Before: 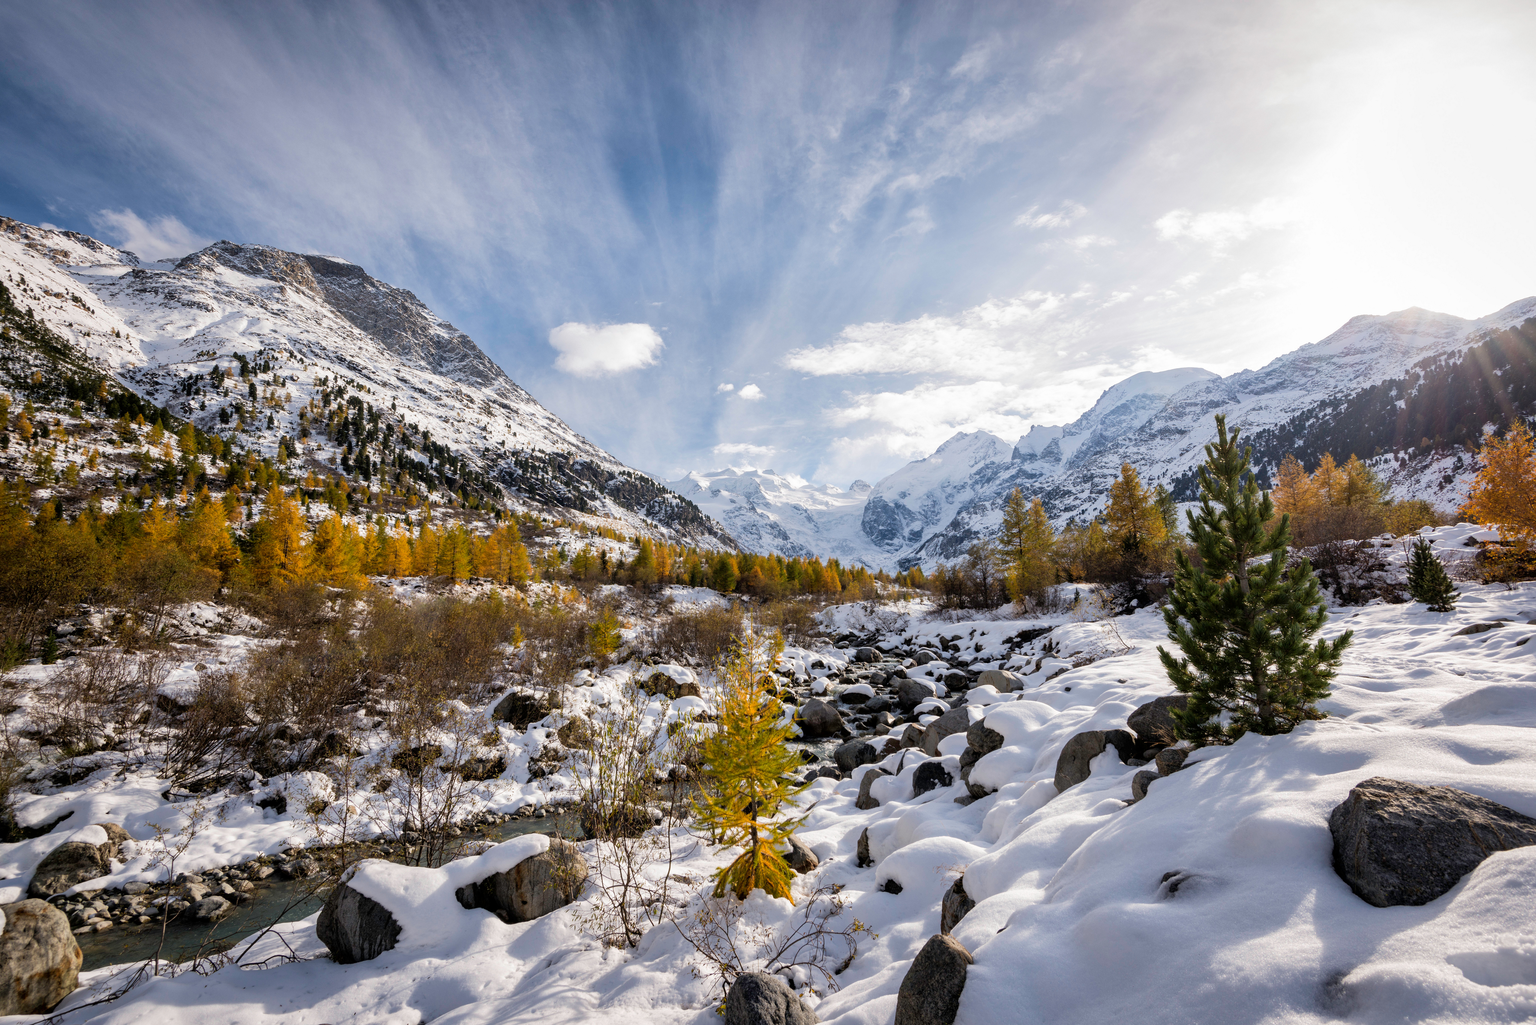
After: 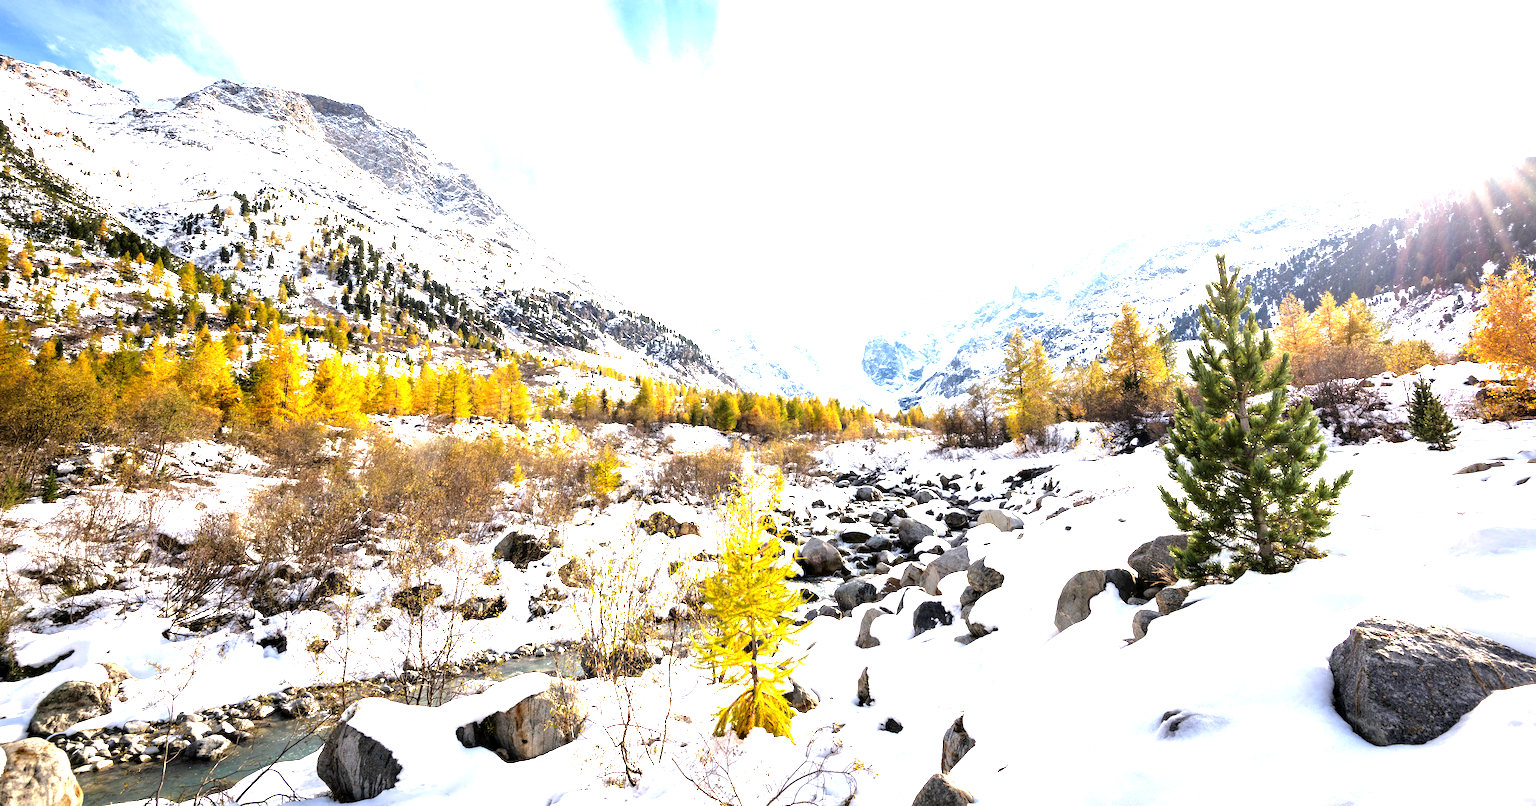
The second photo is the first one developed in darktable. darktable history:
crop and rotate: top 15.774%, bottom 5.506%
exposure: exposure 2.207 EV, compensate highlight preservation false
